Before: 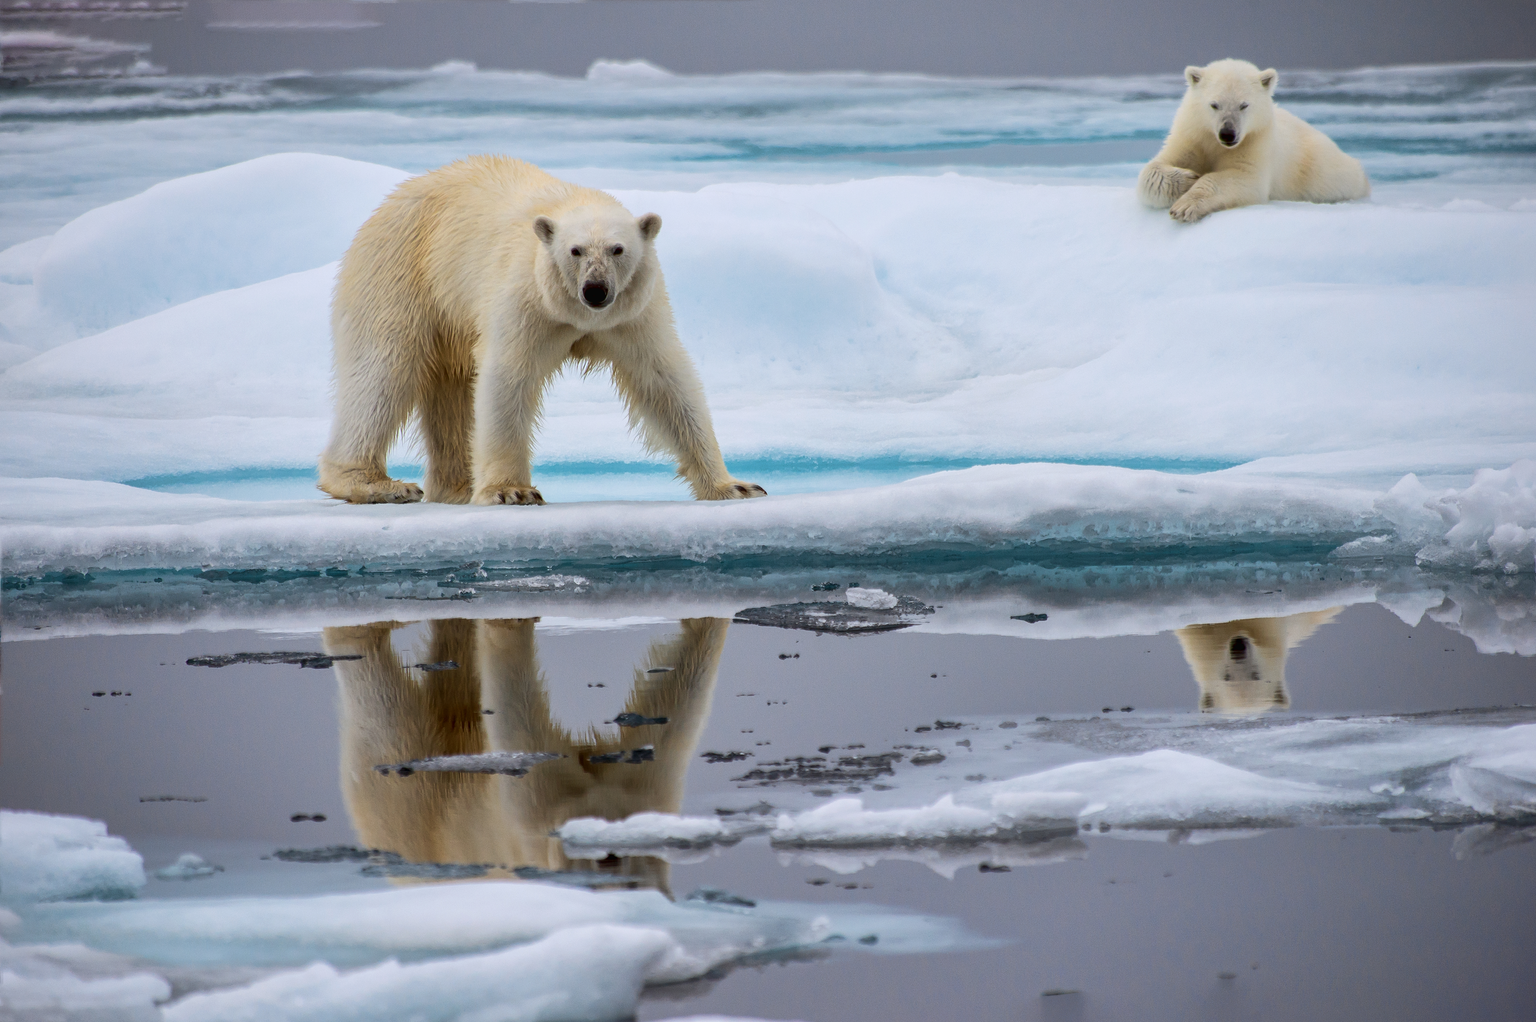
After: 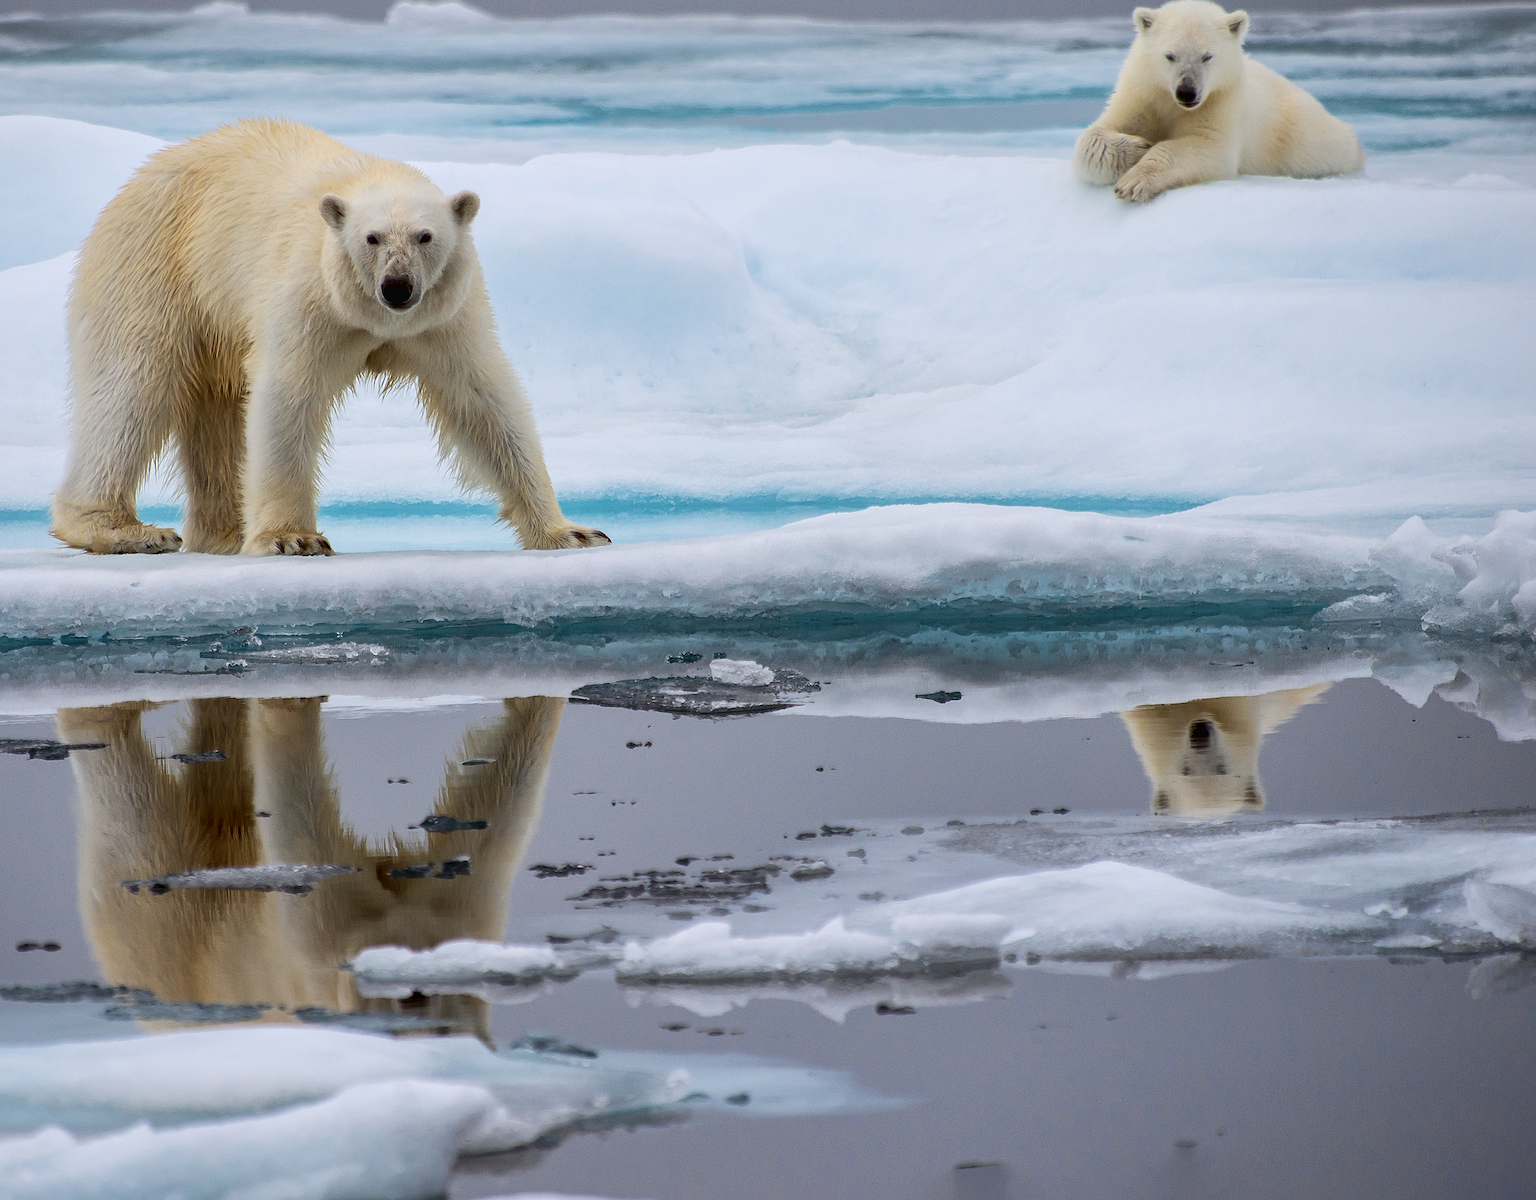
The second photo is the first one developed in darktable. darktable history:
crop and rotate: left 18.089%, top 5.938%, right 1.826%
sharpen: on, module defaults
